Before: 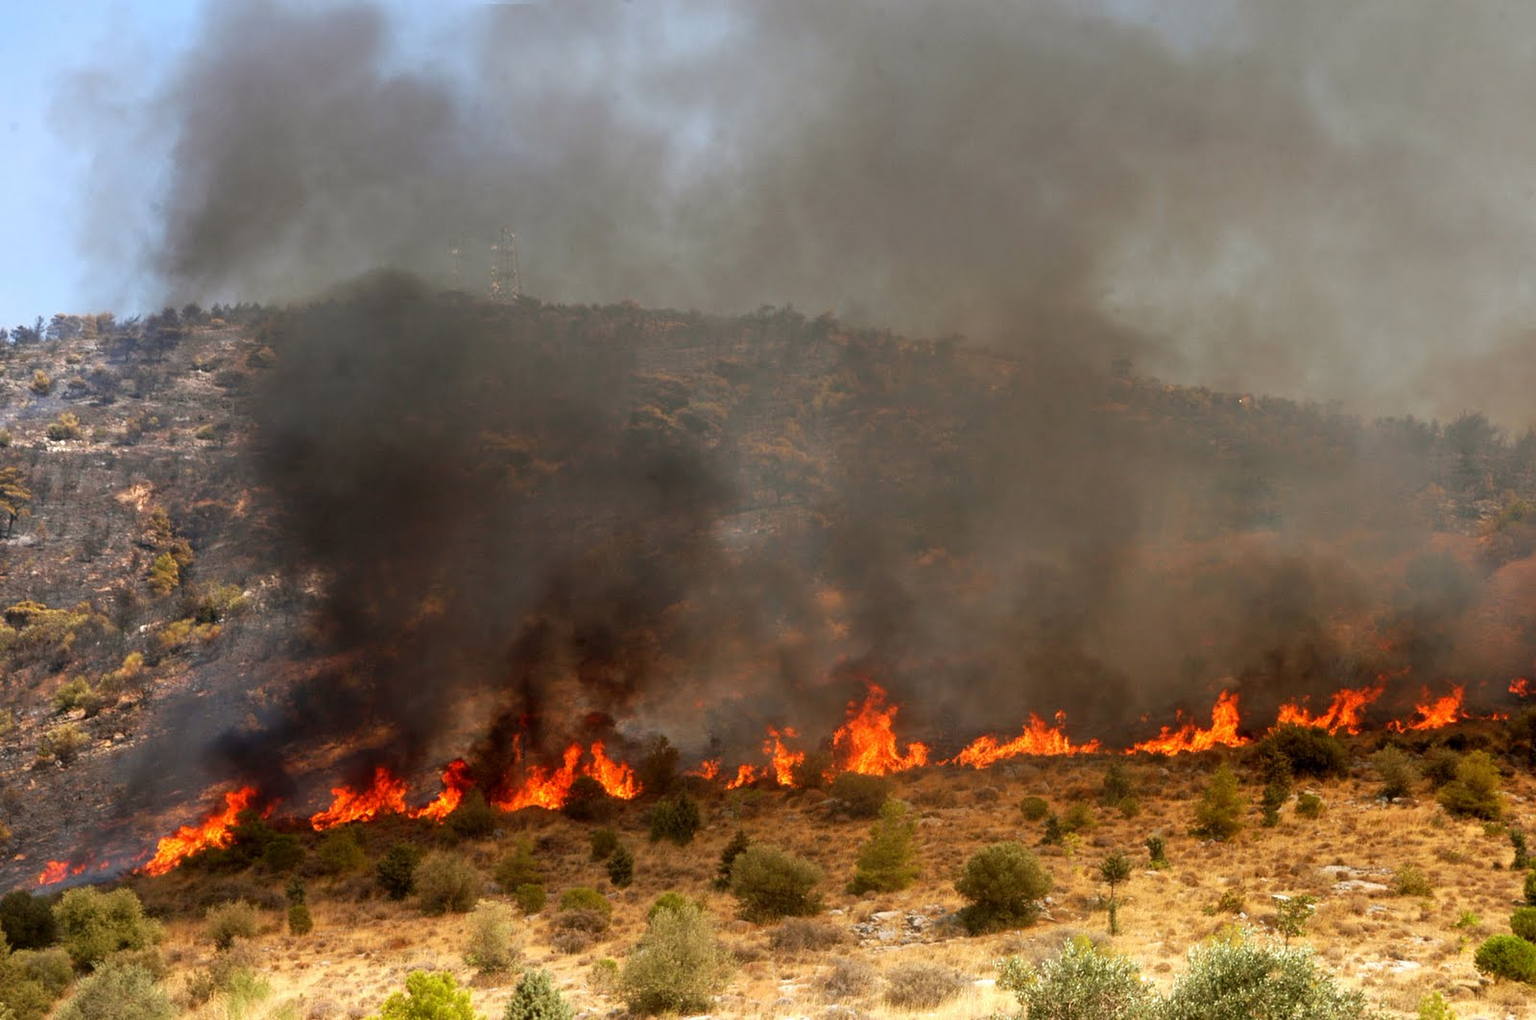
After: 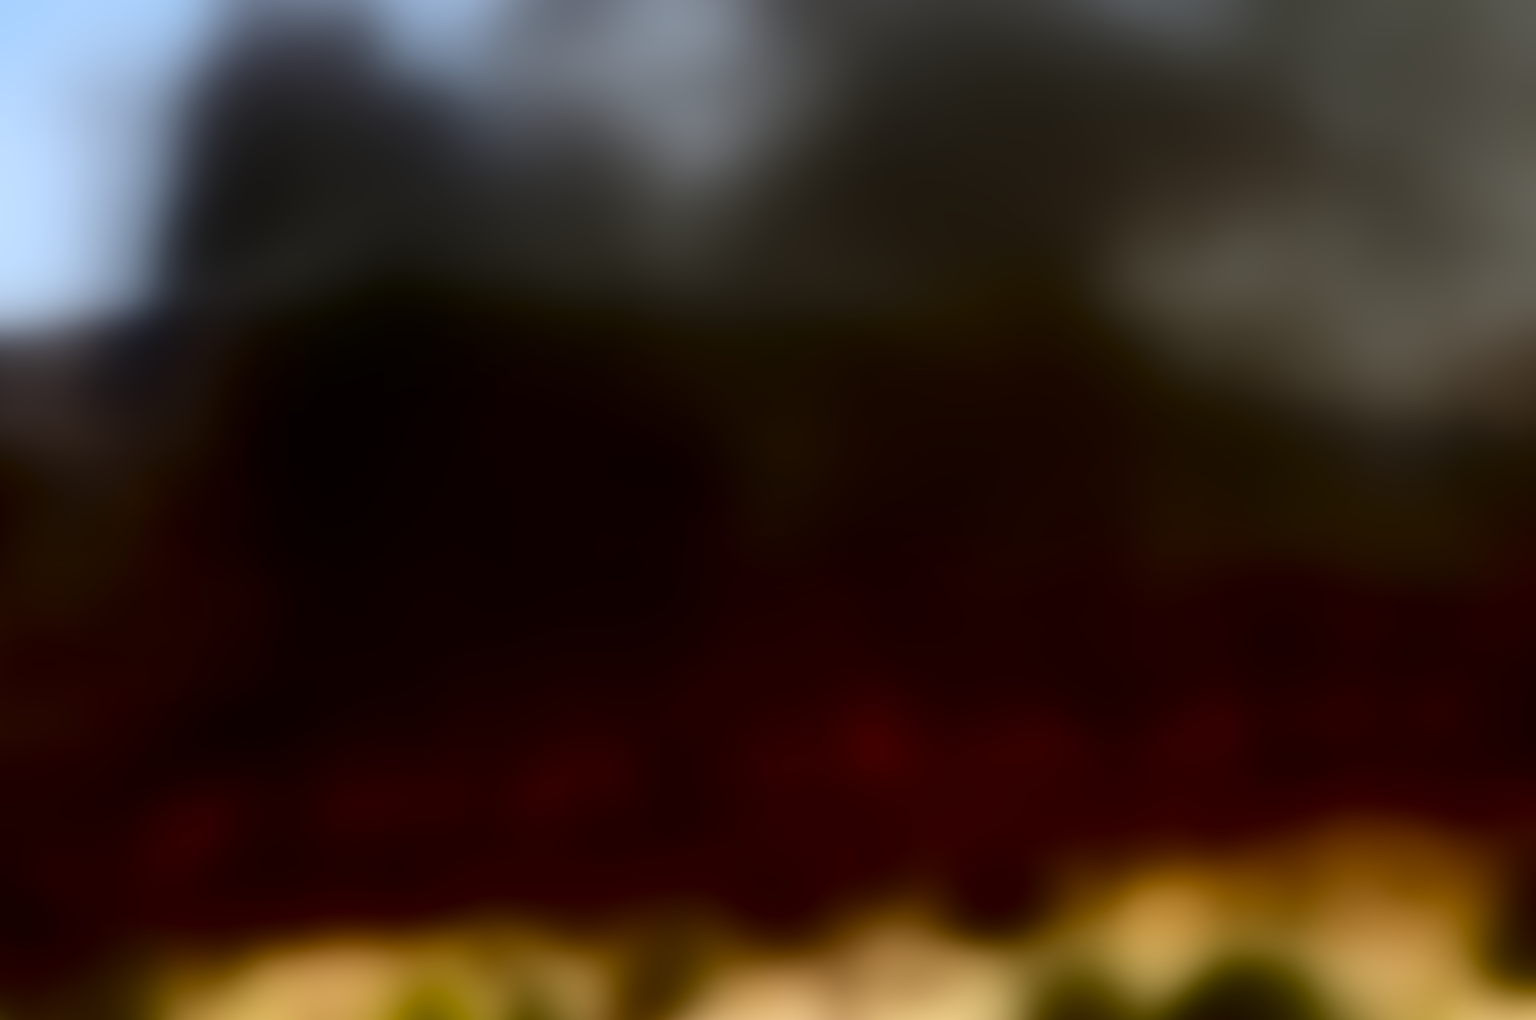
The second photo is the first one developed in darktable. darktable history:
rotate and perspective: crop left 0, crop top 0
shadows and highlights: radius 125.46, shadows 30.51, highlights -30.51, low approximation 0.01, soften with gaussian
lowpass: radius 31.92, contrast 1.72, brightness -0.98, saturation 0.94
contrast brightness saturation: contrast 0.13, brightness -0.24, saturation 0.14
